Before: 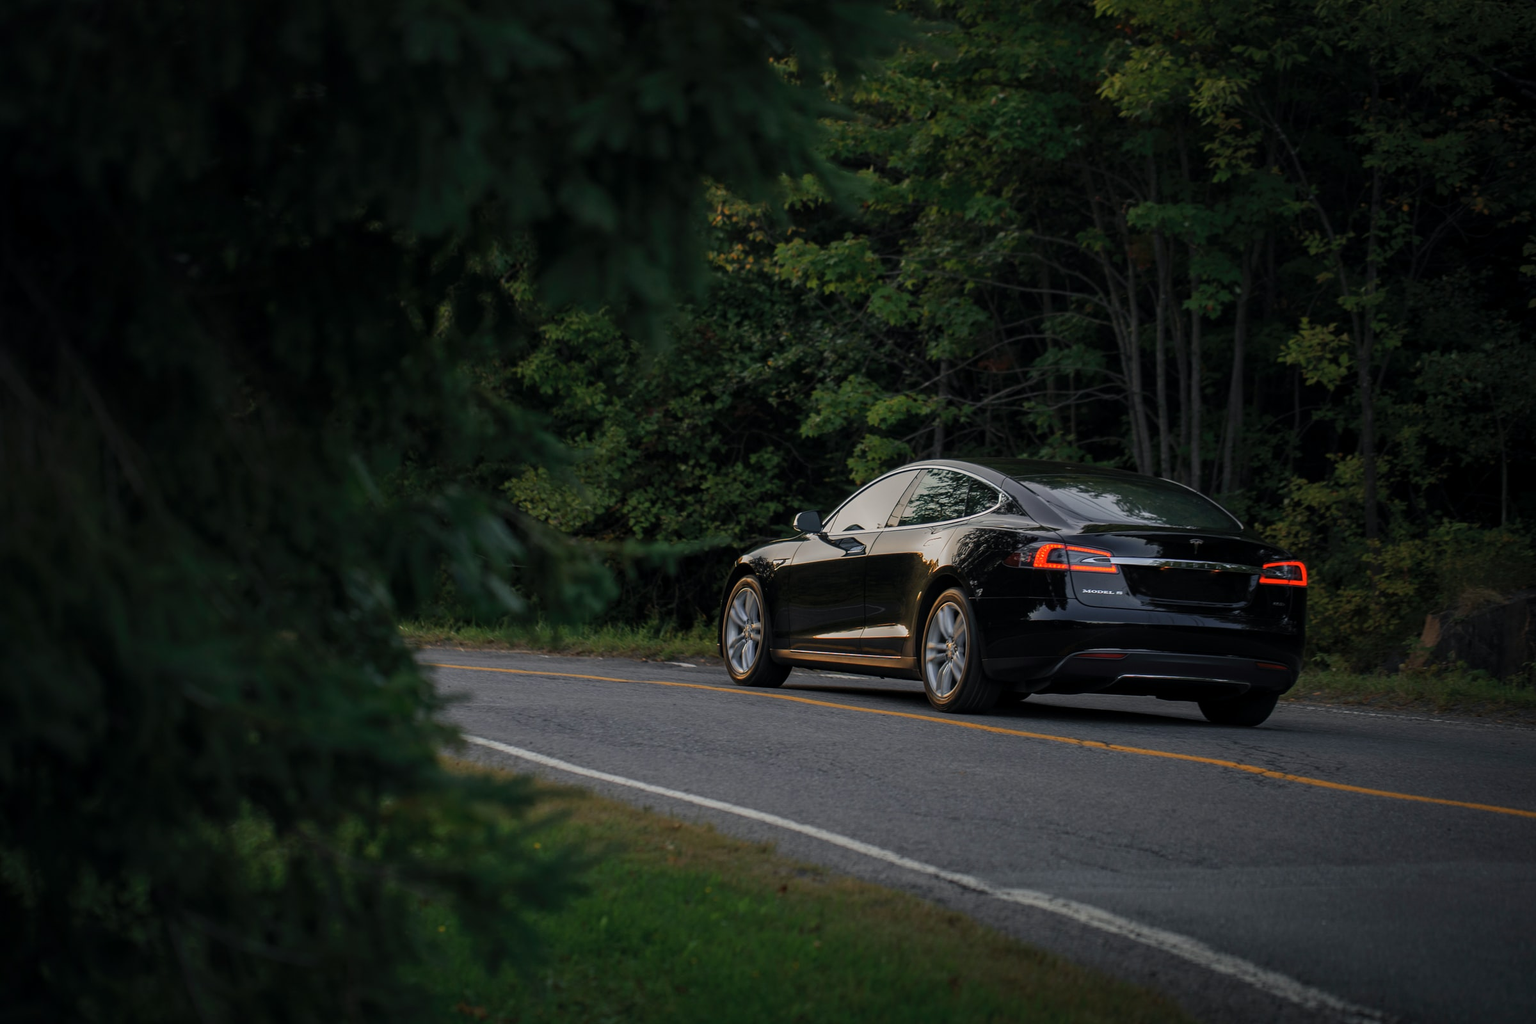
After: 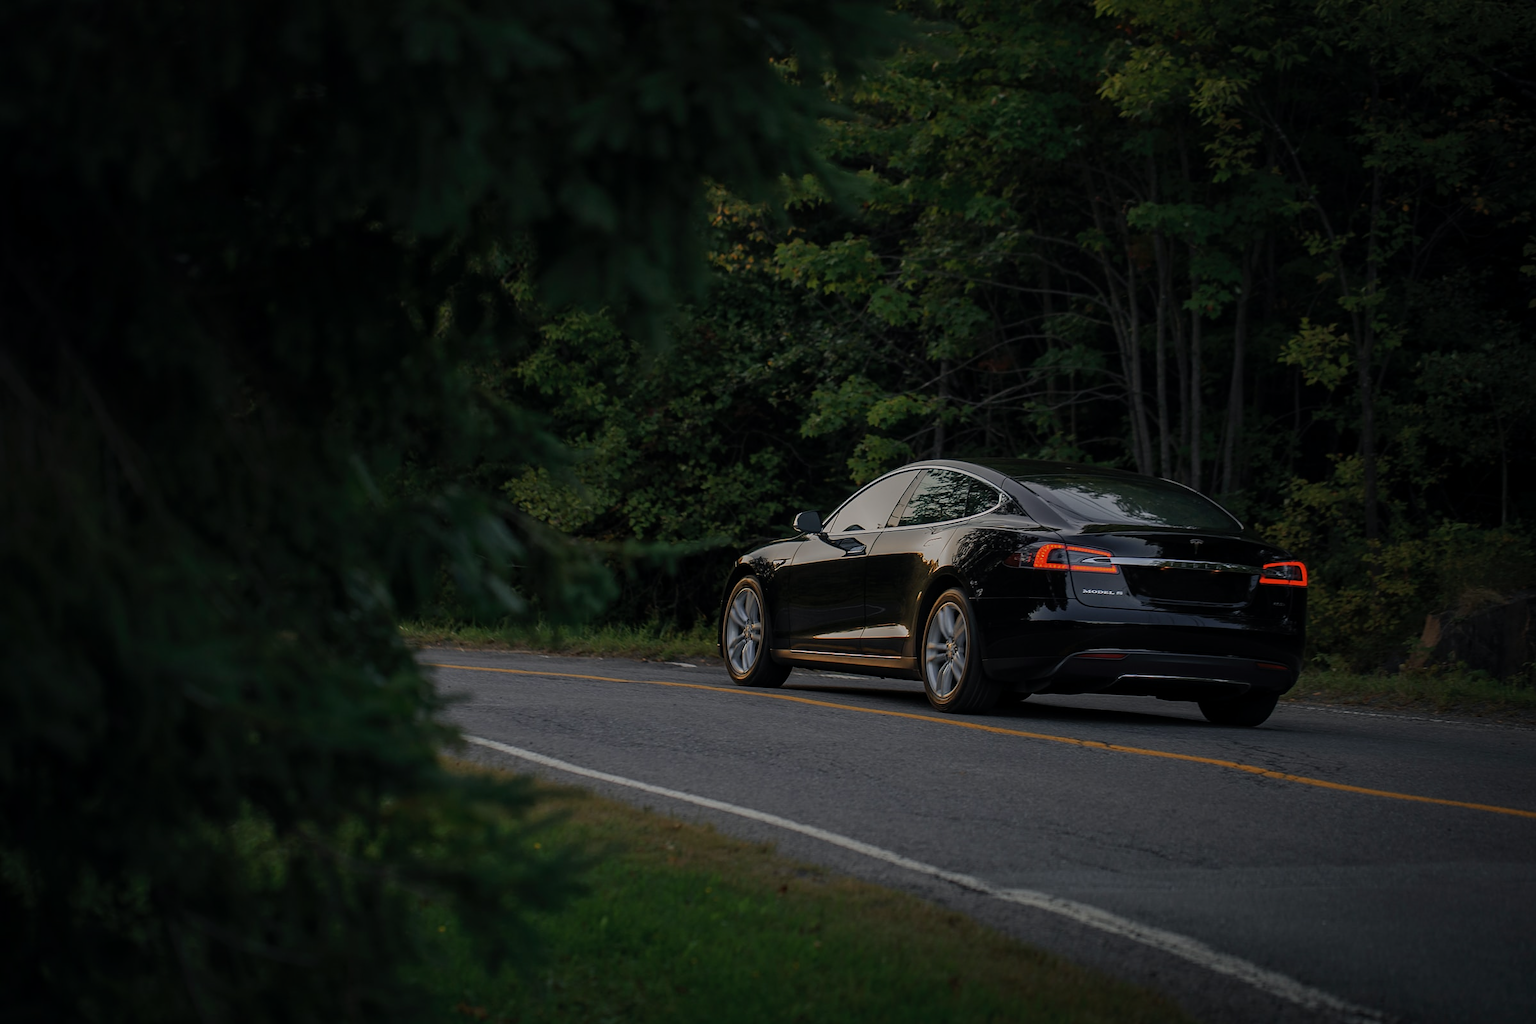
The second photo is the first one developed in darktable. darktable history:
exposure: exposure -0.582 EV, compensate highlight preservation false
sharpen: radius 1
